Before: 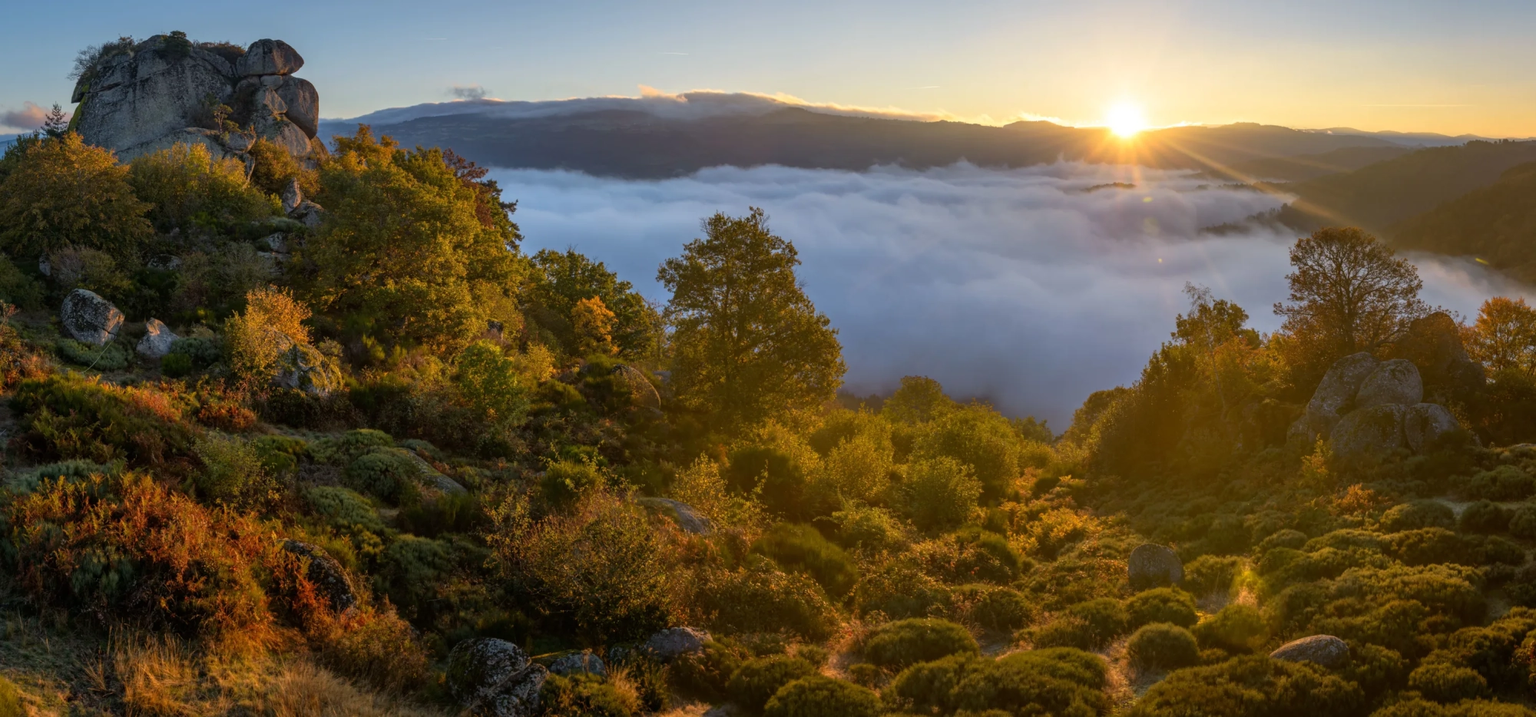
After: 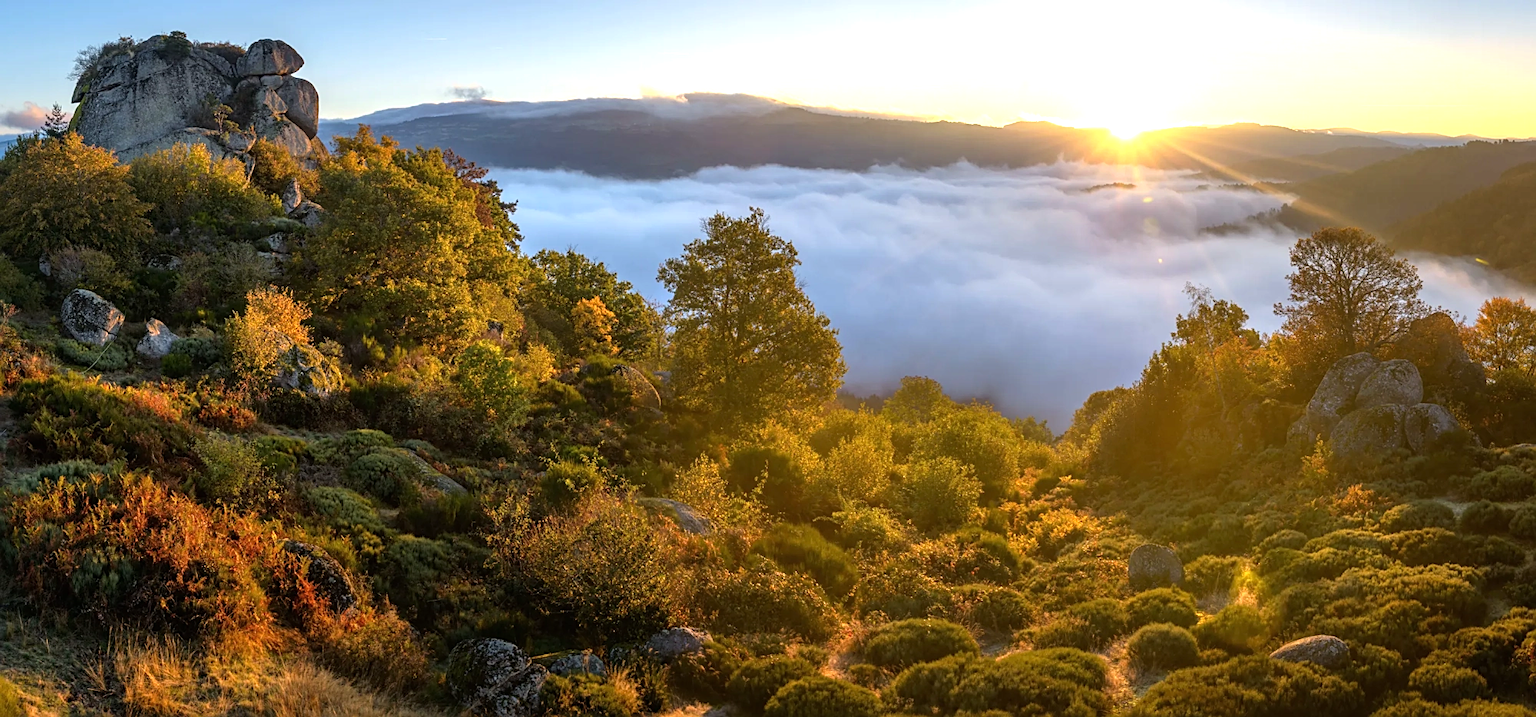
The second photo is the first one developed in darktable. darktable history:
tone equalizer: -8 EV -0.412 EV, -7 EV -0.425 EV, -6 EV -0.313 EV, -5 EV -0.236 EV, -3 EV 0.22 EV, -2 EV 0.361 EV, -1 EV 0.369 EV, +0 EV 0.427 EV
sharpen: on, module defaults
exposure: black level correction 0, exposure 0.498 EV, compensate highlight preservation false
color calibration: illuminant same as pipeline (D50), adaptation XYZ, x 0.346, y 0.357, temperature 5015.83 K
